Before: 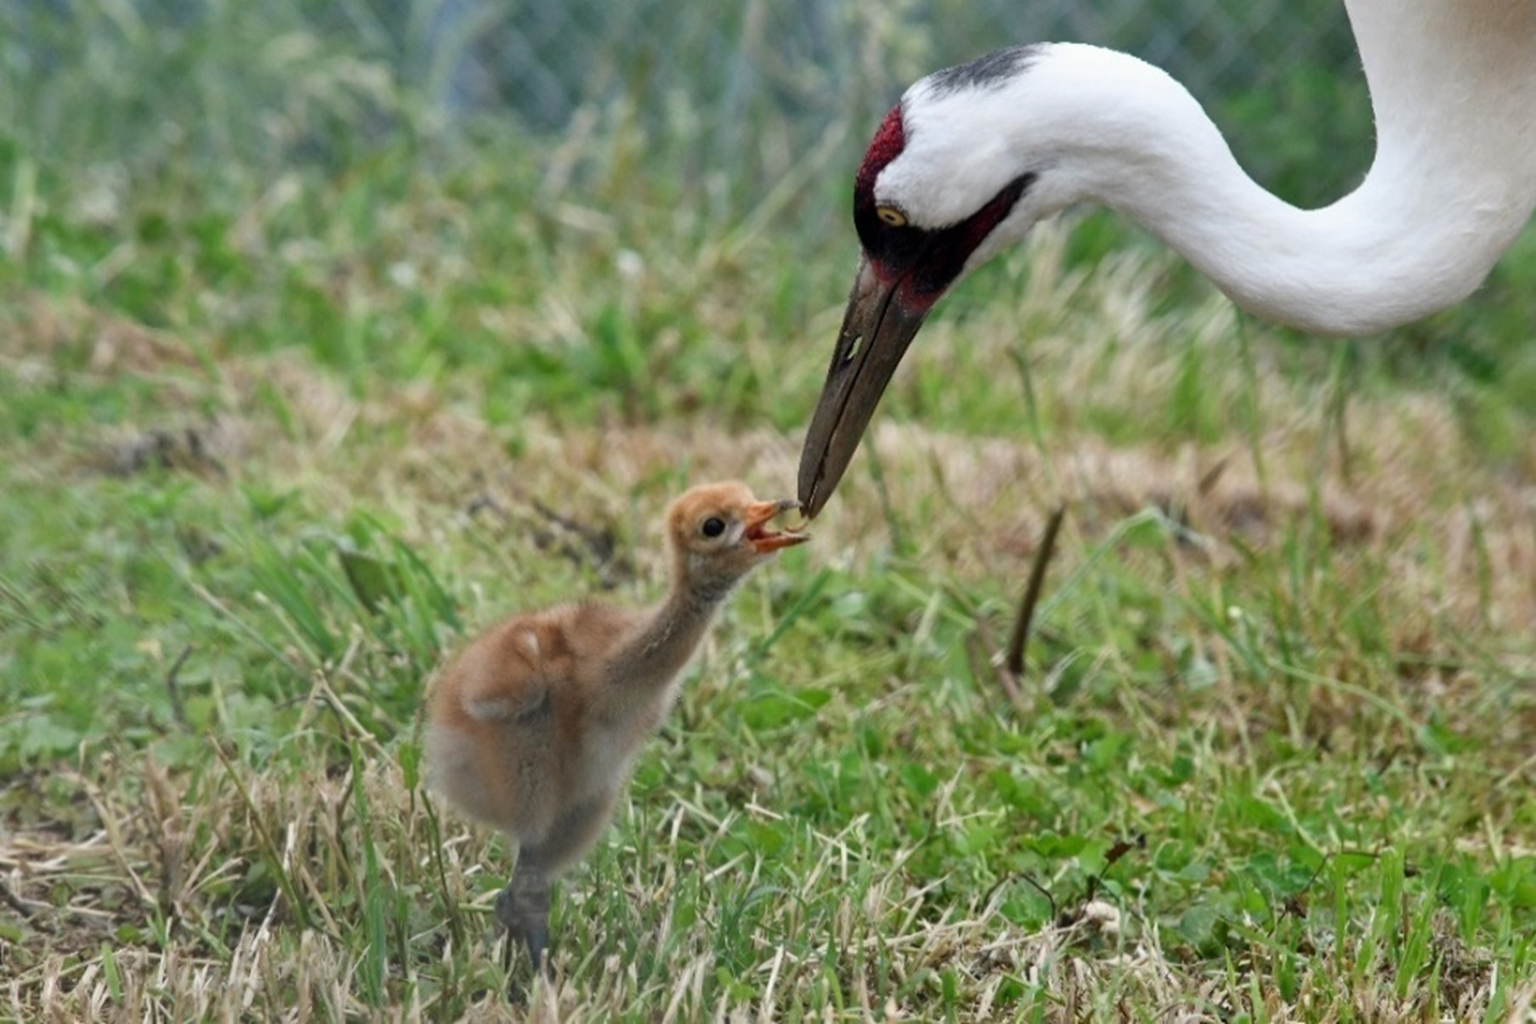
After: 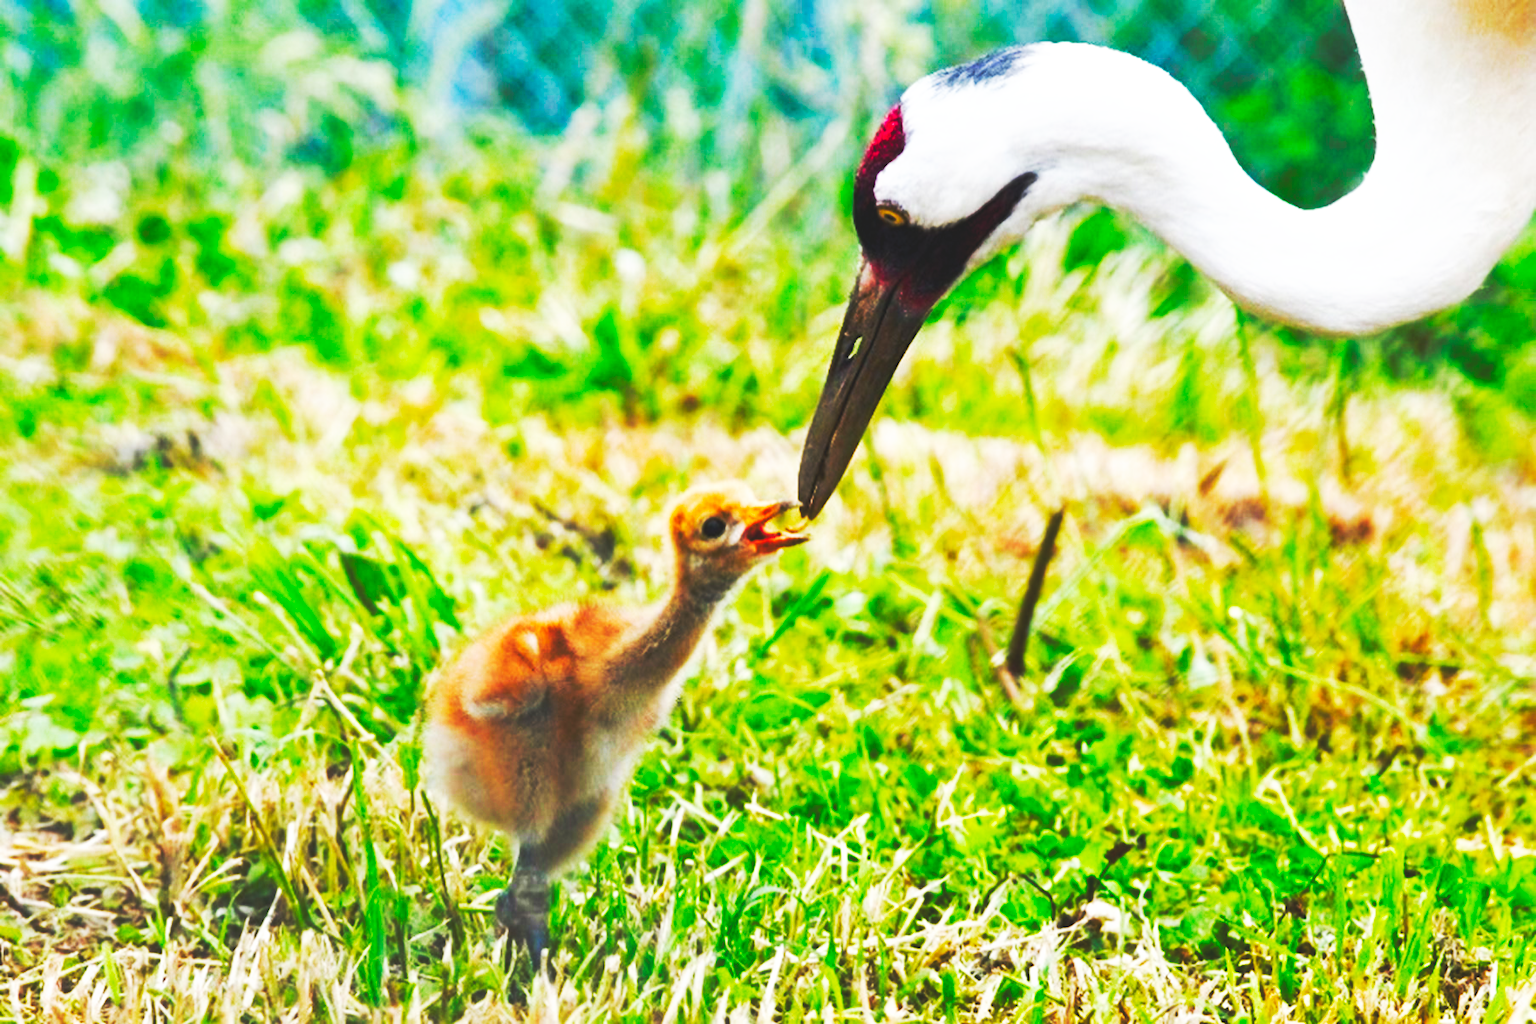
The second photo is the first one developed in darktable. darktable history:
base curve: curves: ch0 [(0, 0.015) (0.085, 0.116) (0.134, 0.298) (0.19, 0.545) (0.296, 0.764) (0.599, 0.982) (1, 1)], preserve colors none
color balance rgb: linear chroma grading › global chroma 9.835%, perceptual saturation grading › global saturation 54.512%, perceptual saturation grading › highlights -50.063%, perceptual saturation grading › mid-tones 39.398%, perceptual saturation grading › shadows 30.822%
